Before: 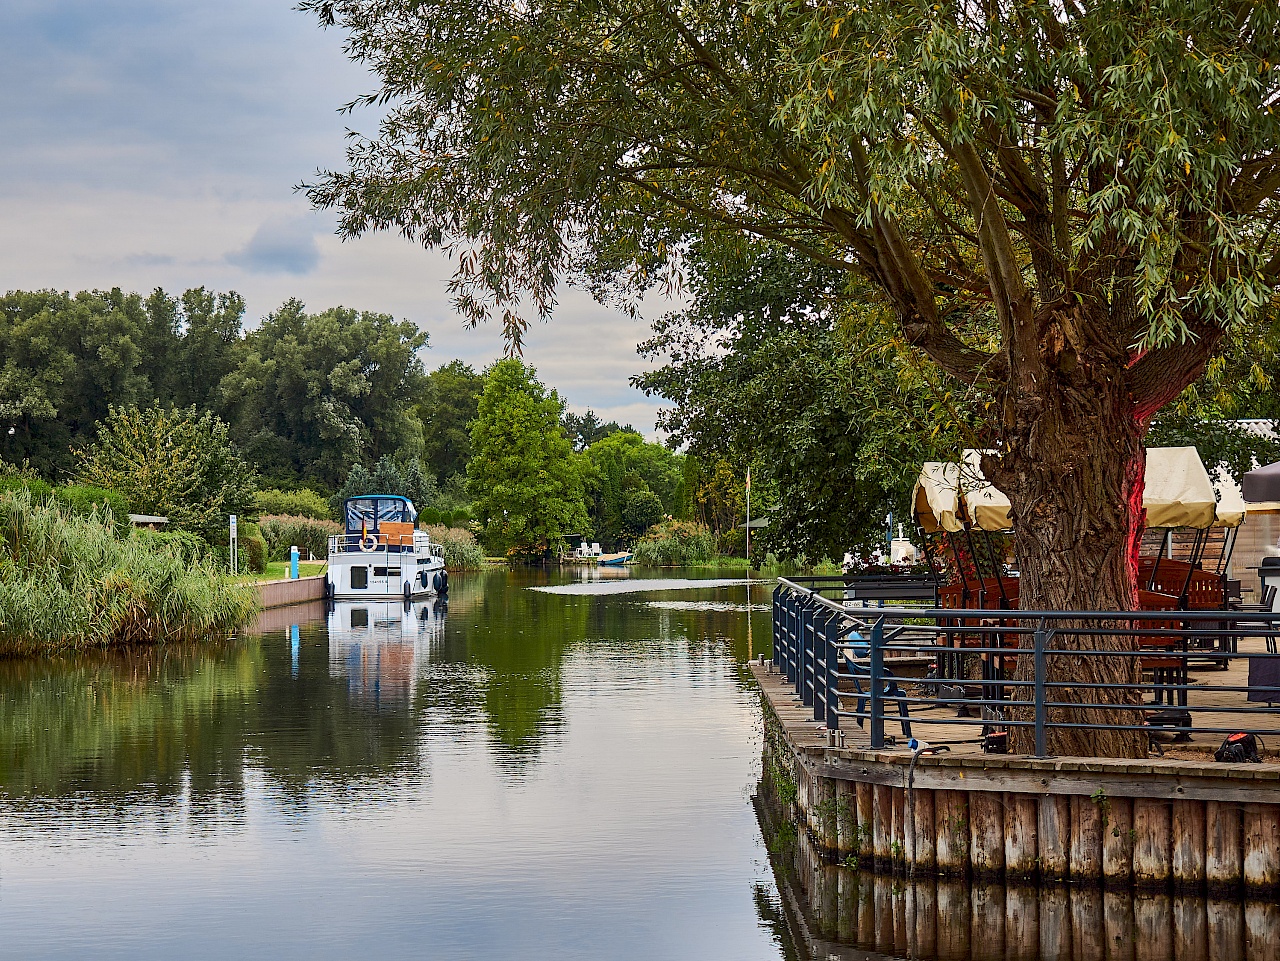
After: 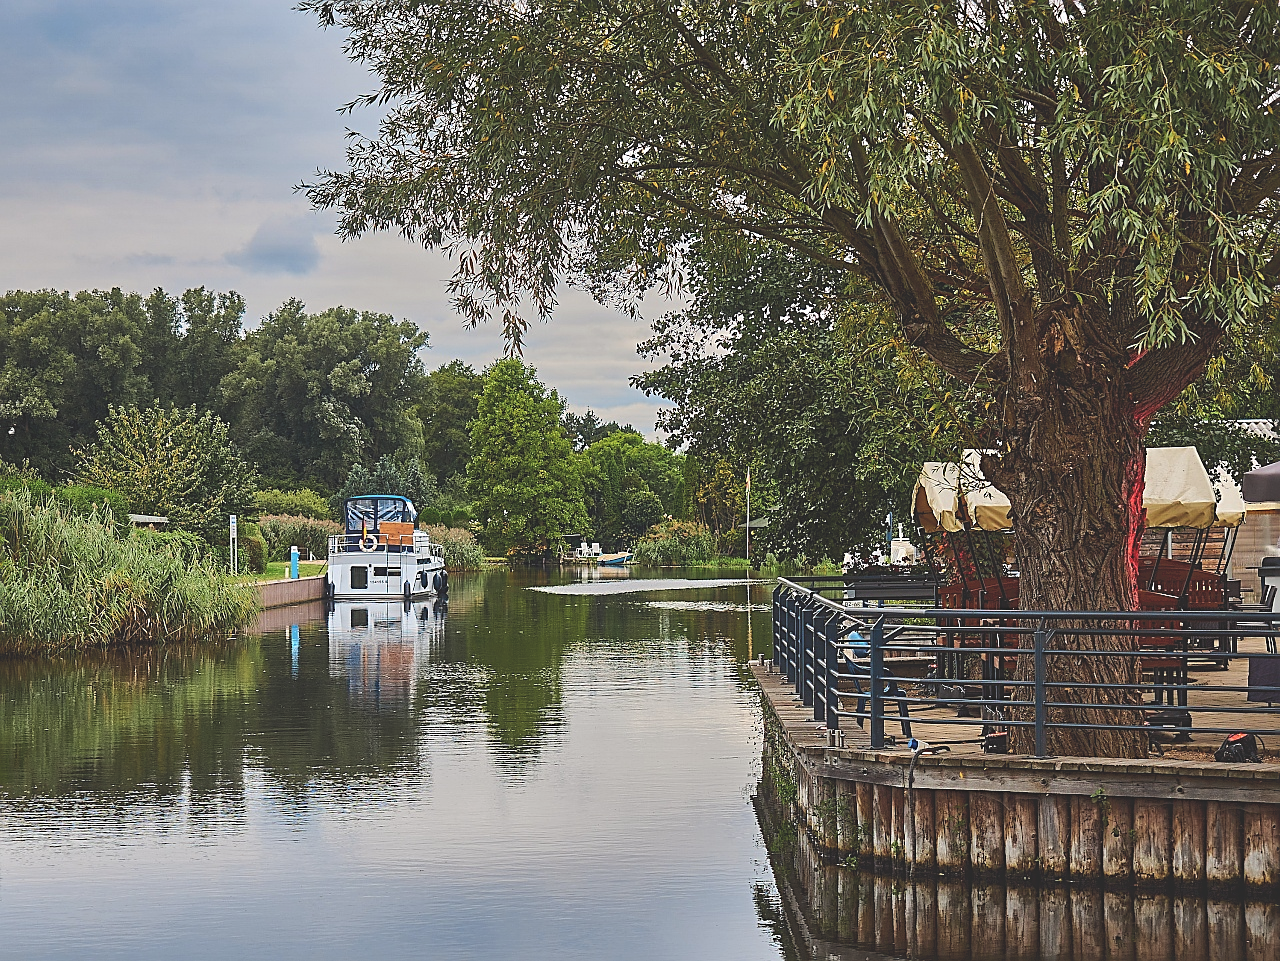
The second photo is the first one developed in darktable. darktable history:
exposure: black level correction -0.026, exposure -0.12 EV, compensate exposure bias true, compensate highlight preservation false
sharpen: on, module defaults
